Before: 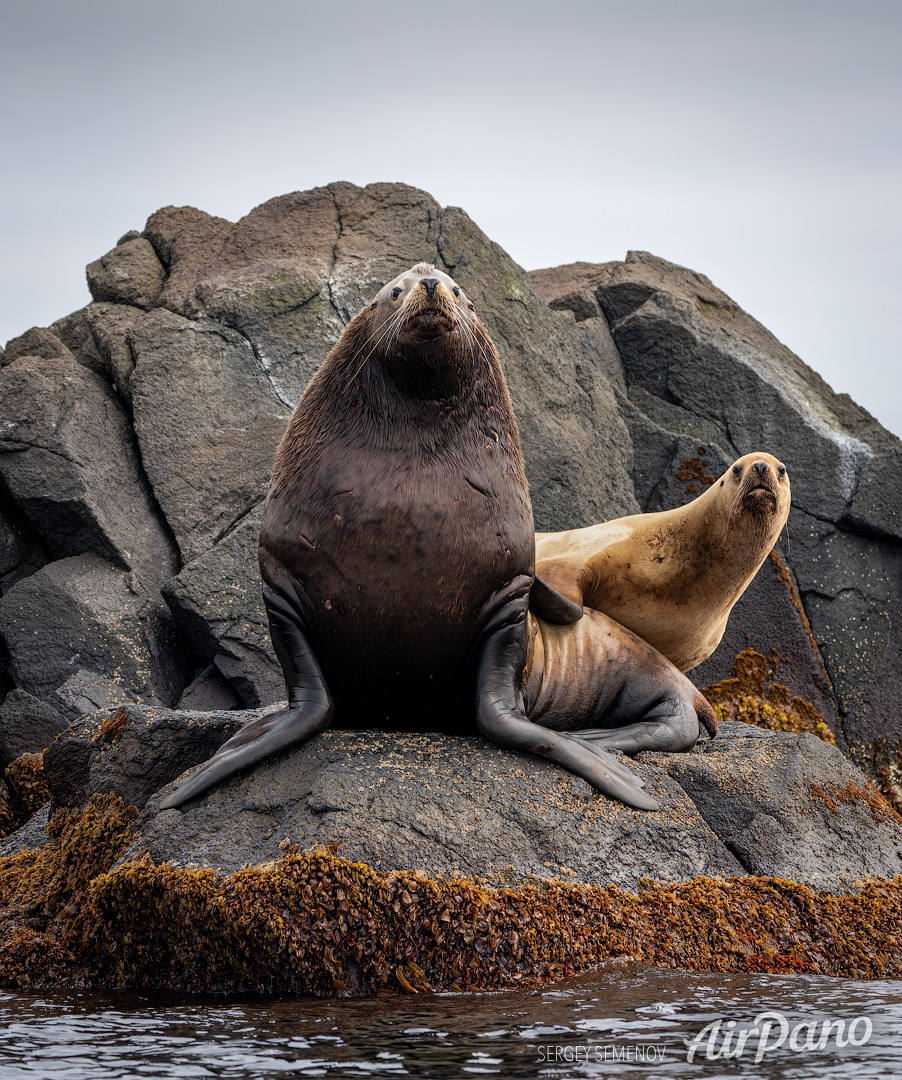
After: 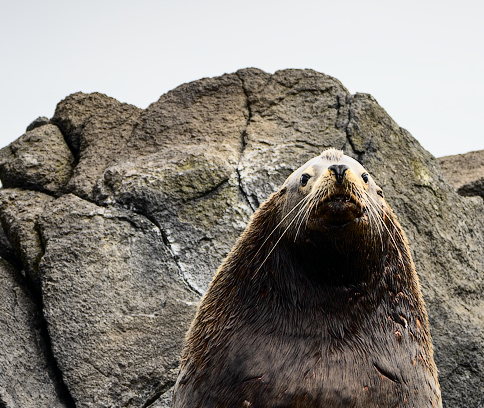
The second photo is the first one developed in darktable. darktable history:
tone equalizer: on, module defaults
crop: left 10.121%, top 10.631%, right 36.218%, bottom 51.526%
color balance rgb: global vibrance 1%, saturation formula JzAzBz (2021)
contrast brightness saturation: contrast 0.22
tone curve: curves: ch0 [(0, 0) (0.136, 0.084) (0.346, 0.366) (0.489, 0.559) (0.66, 0.748) (0.849, 0.902) (1, 0.974)]; ch1 [(0, 0) (0.353, 0.344) (0.45, 0.46) (0.498, 0.498) (0.521, 0.512) (0.563, 0.559) (0.592, 0.605) (0.641, 0.673) (1, 1)]; ch2 [(0, 0) (0.333, 0.346) (0.375, 0.375) (0.424, 0.43) (0.476, 0.492) (0.502, 0.502) (0.524, 0.531) (0.579, 0.61) (0.612, 0.644) (0.641, 0.722) (1, 1)], color space Lab, independent channels, preserve colors none
